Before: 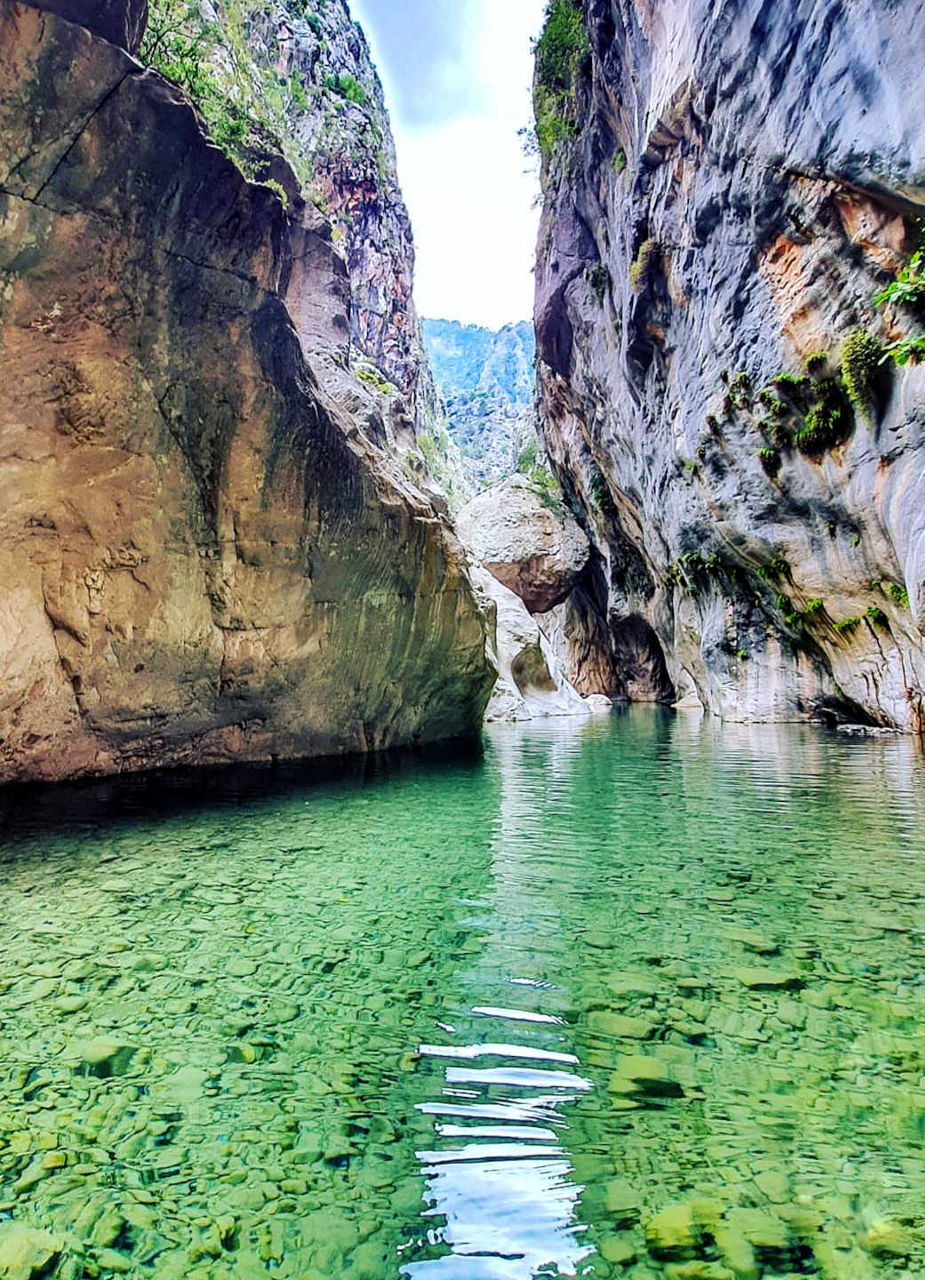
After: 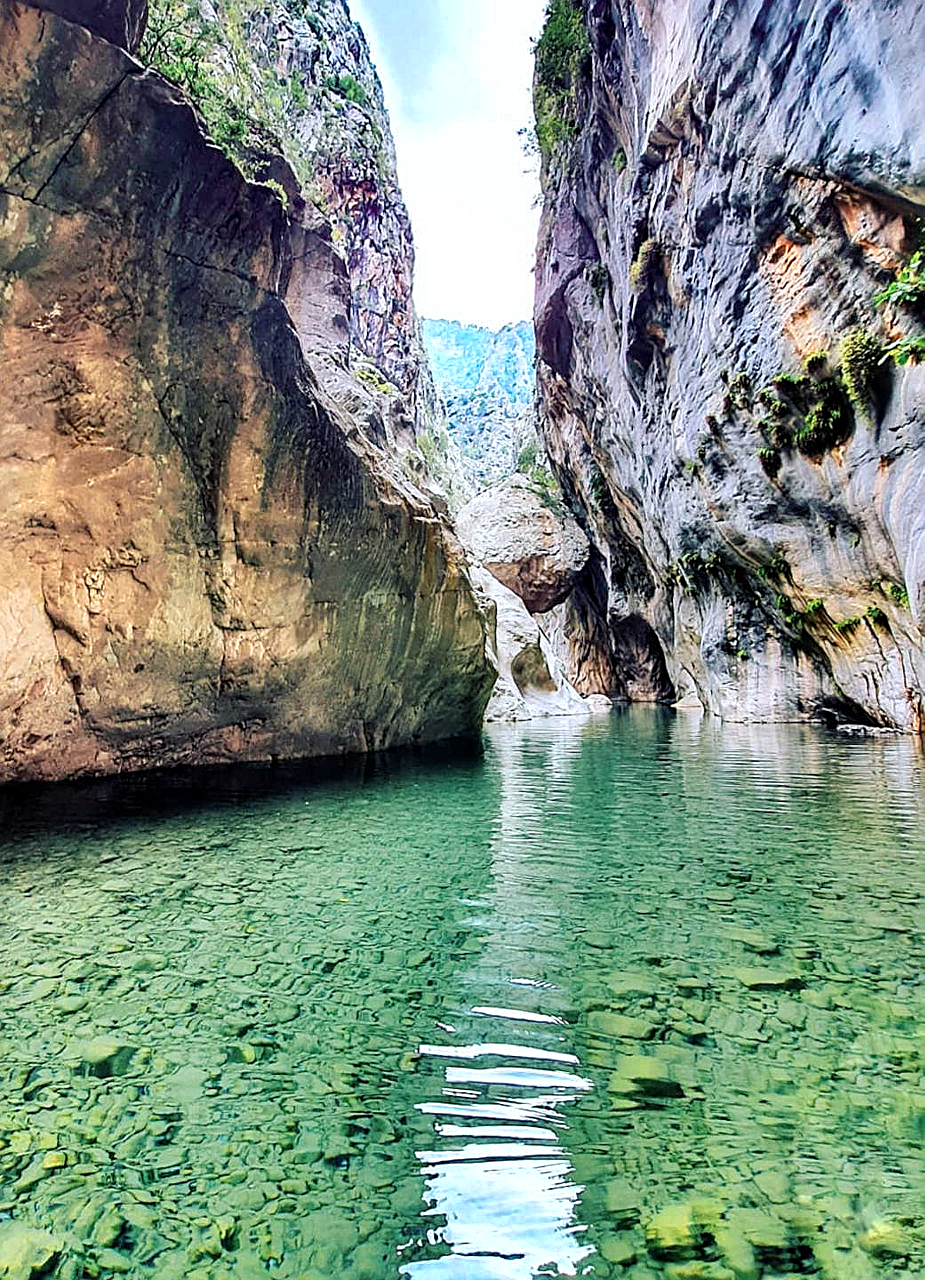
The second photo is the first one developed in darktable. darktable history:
color zones: curves: ch0 [(0.018, 0.548) (0.197, 0.654) (0.425, 0.447) (0.605, 0.658) (0.732, 0.579)]; ch1 [(0.105, 0.531) (0.224, 0.531) (0.386, 0.39) (0.618, 0.456) (0.732, 0.456) (0.956, 0.421)]; ch2 [(0.039, 0.583) (0.215, 0.465) (0.399, 0.544) (0.465, 0.548) (0.614, 0.447) (0.724, 0.43) (0.882, 0.623) (0.956, 0.632)]
sharpen: on, module defaults
